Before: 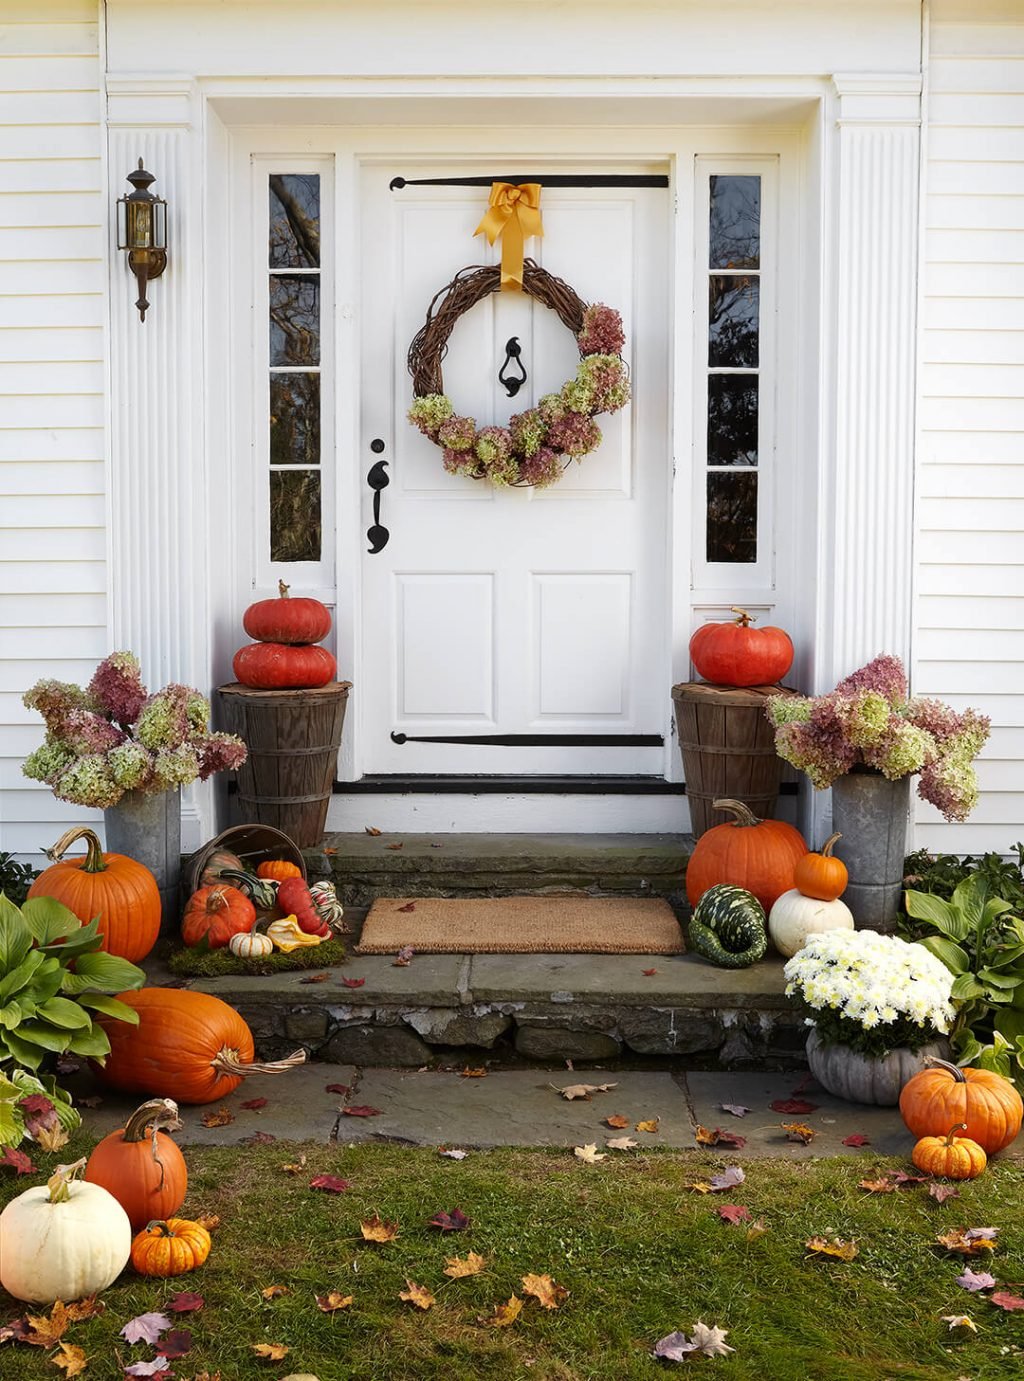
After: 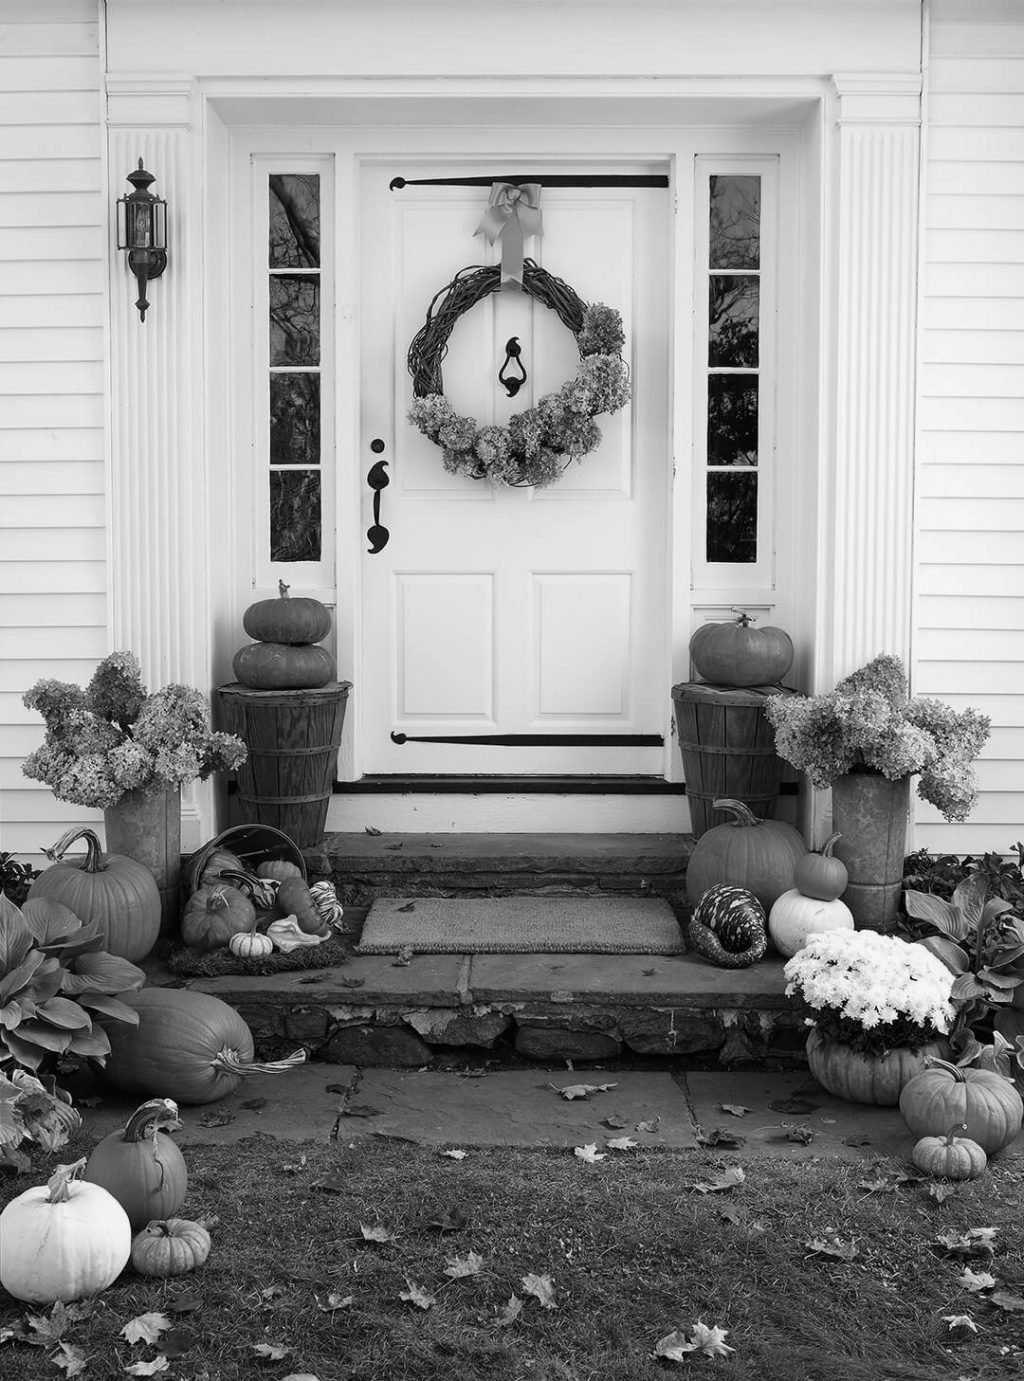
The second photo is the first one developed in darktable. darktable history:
exposure: exposure -0.01 EV, compensate highlight preservation false
color calibration: output gray [0.267, 0.423, 0.267, 0], illuminant F (fluorescent), F source F9 (Cool White Deluxe 4150 K) – high CRI, x 0.374, y 0.373, temperature 4158.05 K
color zones: curves: ch0 [(0, 0.299) (0.25, 0.383) (0.456, 0.352) (0.736, 0.571)]; ch1 [(0, 0.63) (0.151, 0.568) (0.254, 0.416) (0.47, 0.558) (0.732, 0.37) (0.909, 0.492)]; ch2 [(0.004, 0.604) (0.158, 0.443) (0.257, 0.403) (0.761, 0.468)]
